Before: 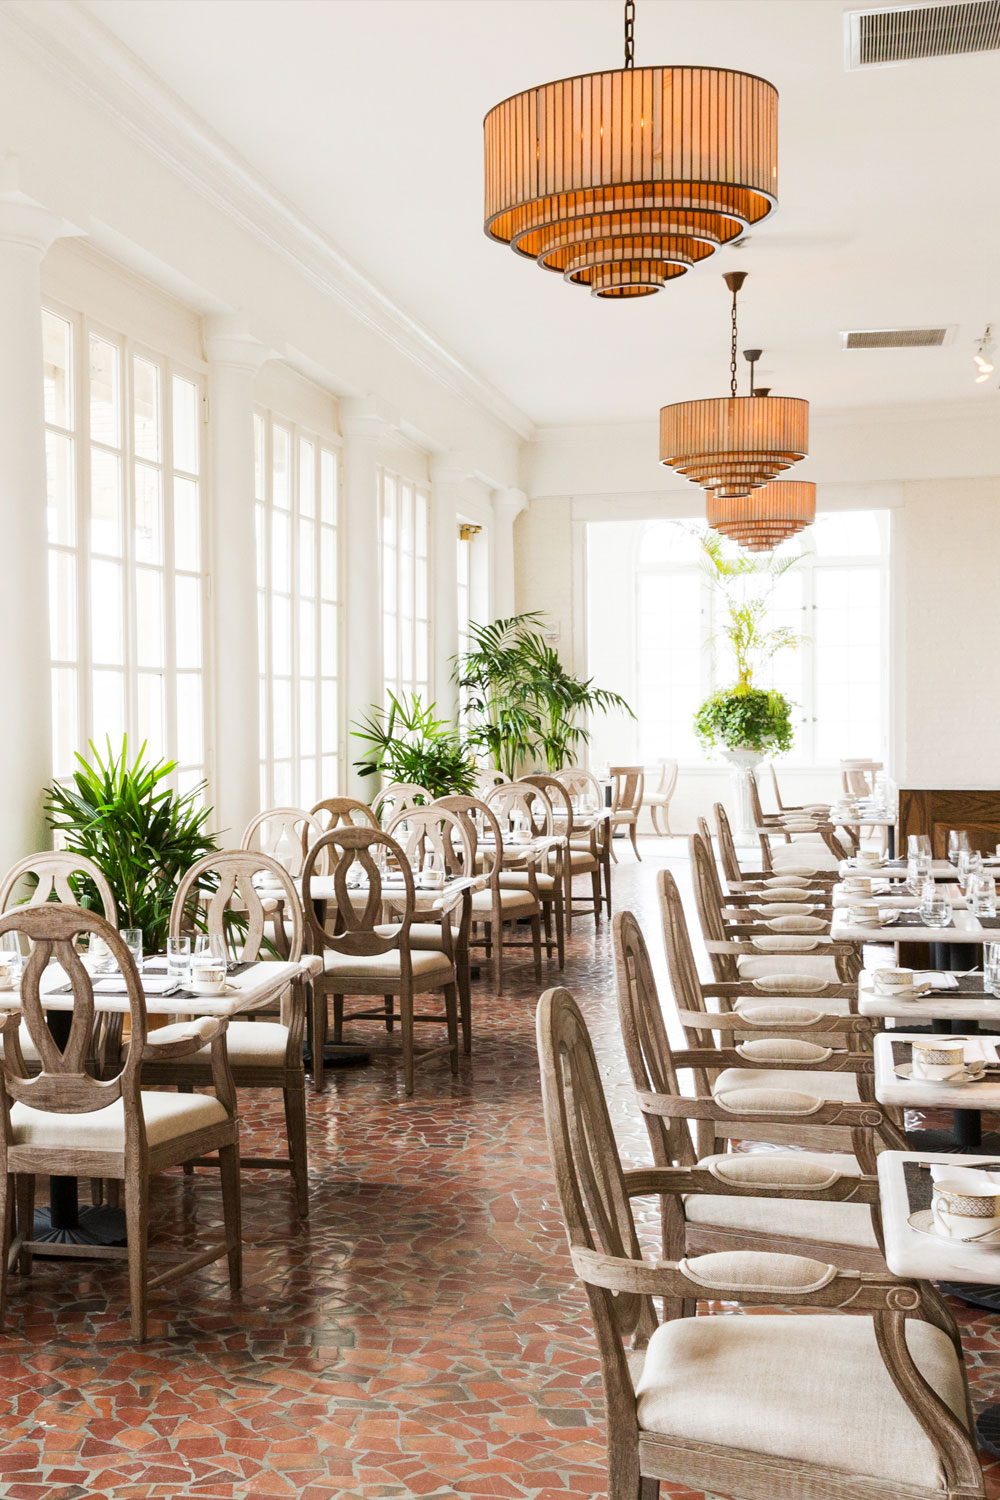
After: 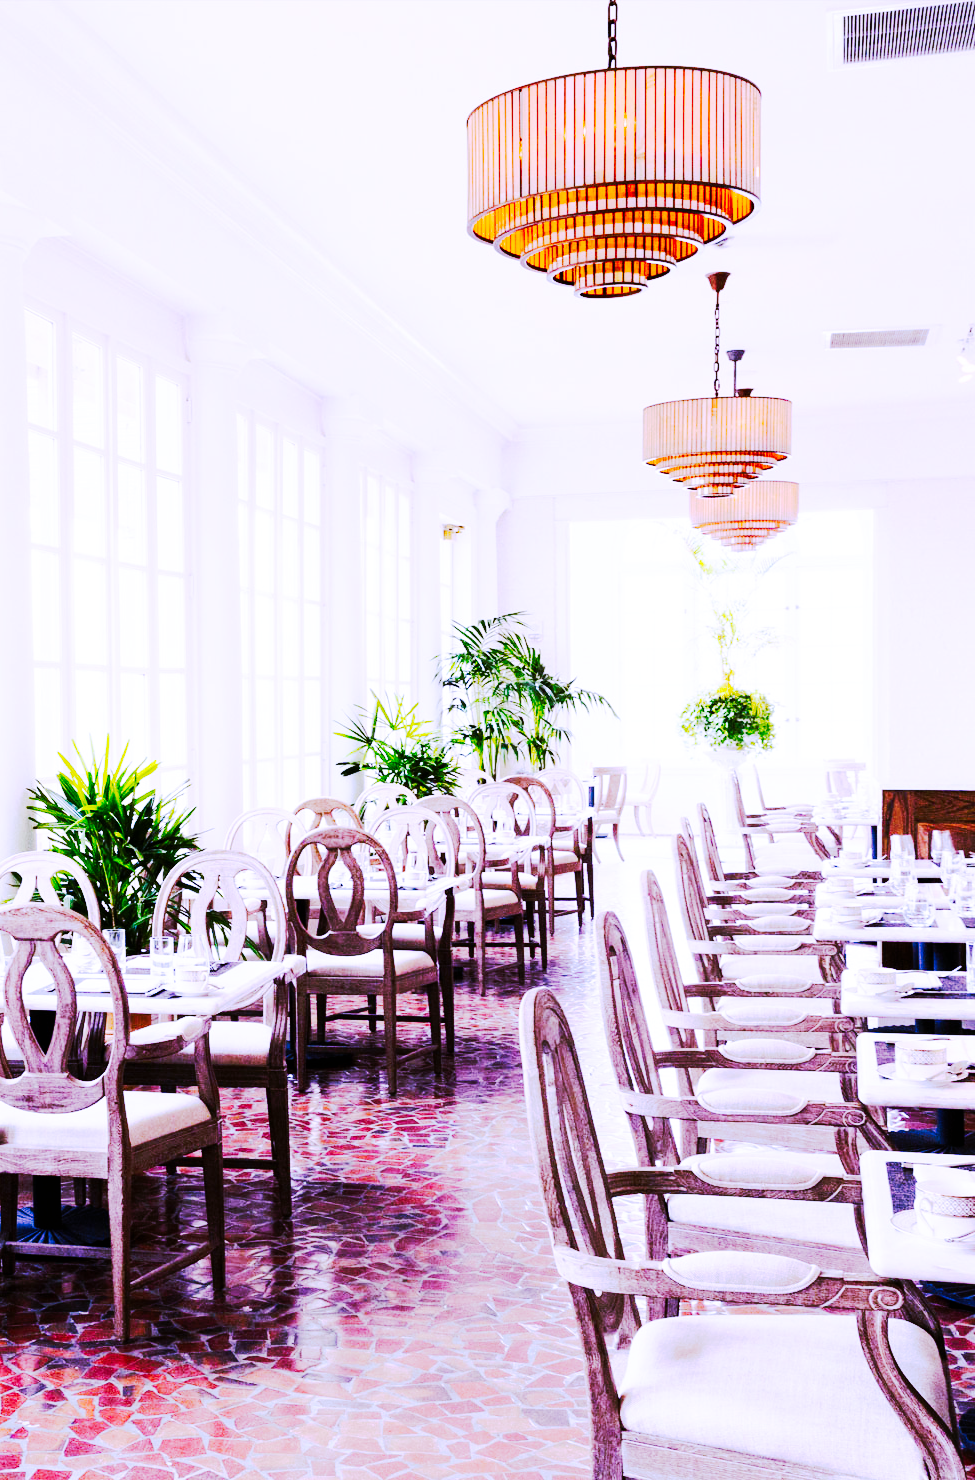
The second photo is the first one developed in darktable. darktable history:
white balance: red 0.98, blue 1.61
tone curve: curves: ch0 [(0, 0) (0.003, 0.002) (0.011, 0.002) (0.025, 0.002) (0.044, 0.007) (0.069, 0.014) (0.1, 0.026) (0.136, 0.04) (0.177, 0.061) (0.224, 0.1) (0.277, 0.151) (0.335, 0.198) (0.399, 0.272) (0.468, 0.387) (0.543, 0.553) (0.623, 0.716) (0.709, 0.8) (0.801, 0.855) (0.898, 0.897) (1, 1)], preserve colors none
crop and rotate: left 1.774%, right 0.633%, bottom 1.28%
base curve: curves: ch0 [(0, 0) (0.028, 0.03) (0.121, 0.232) (0.46, 0.748) (0.859, 0.968) (1, 1)], preserve colors none
